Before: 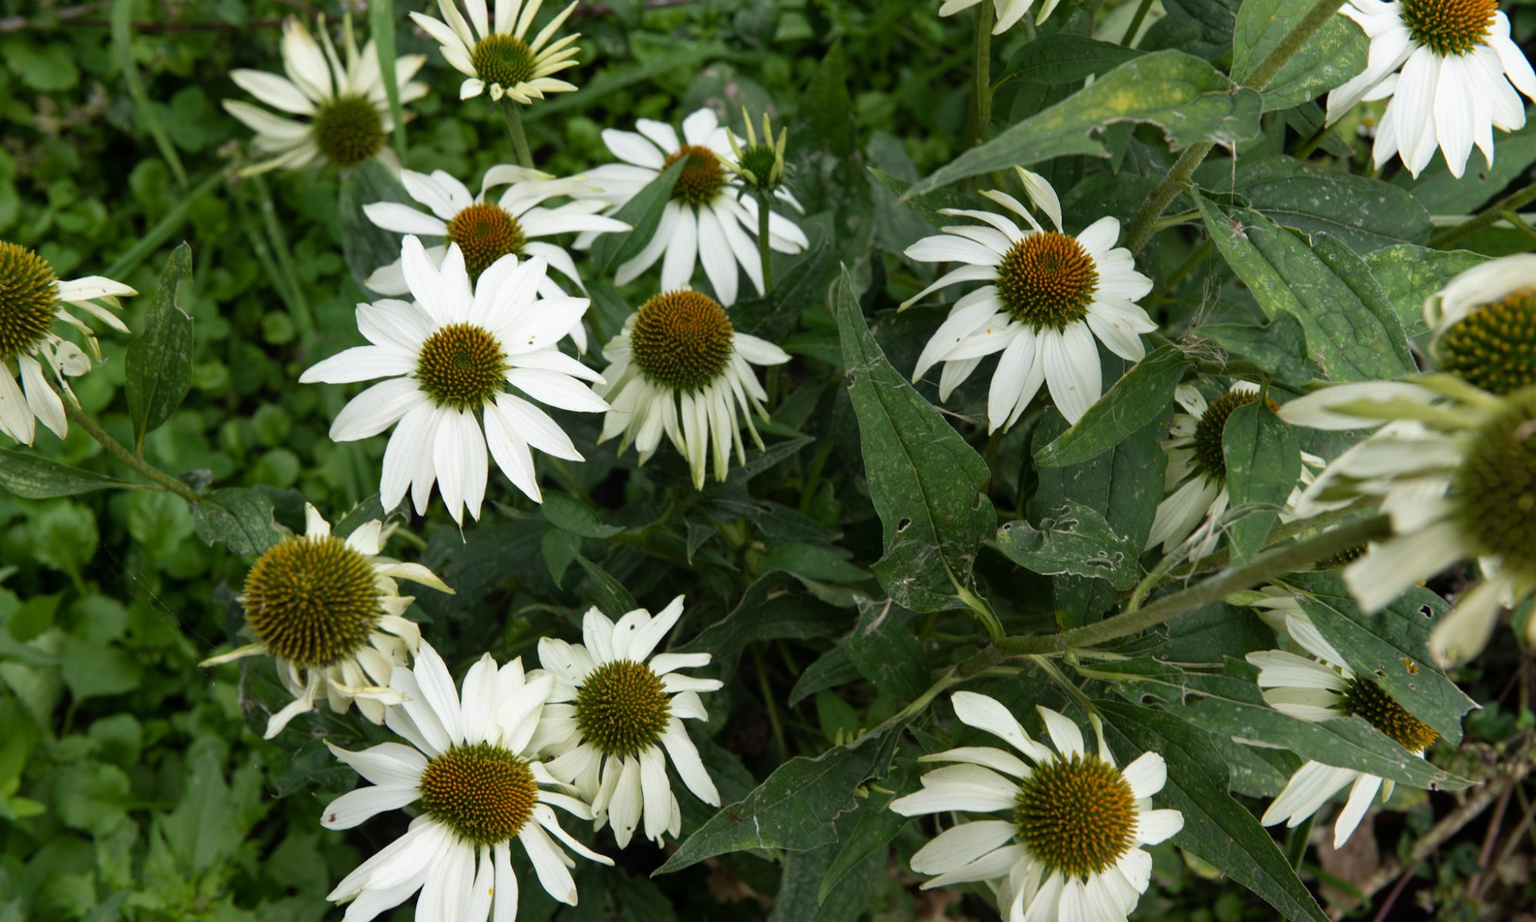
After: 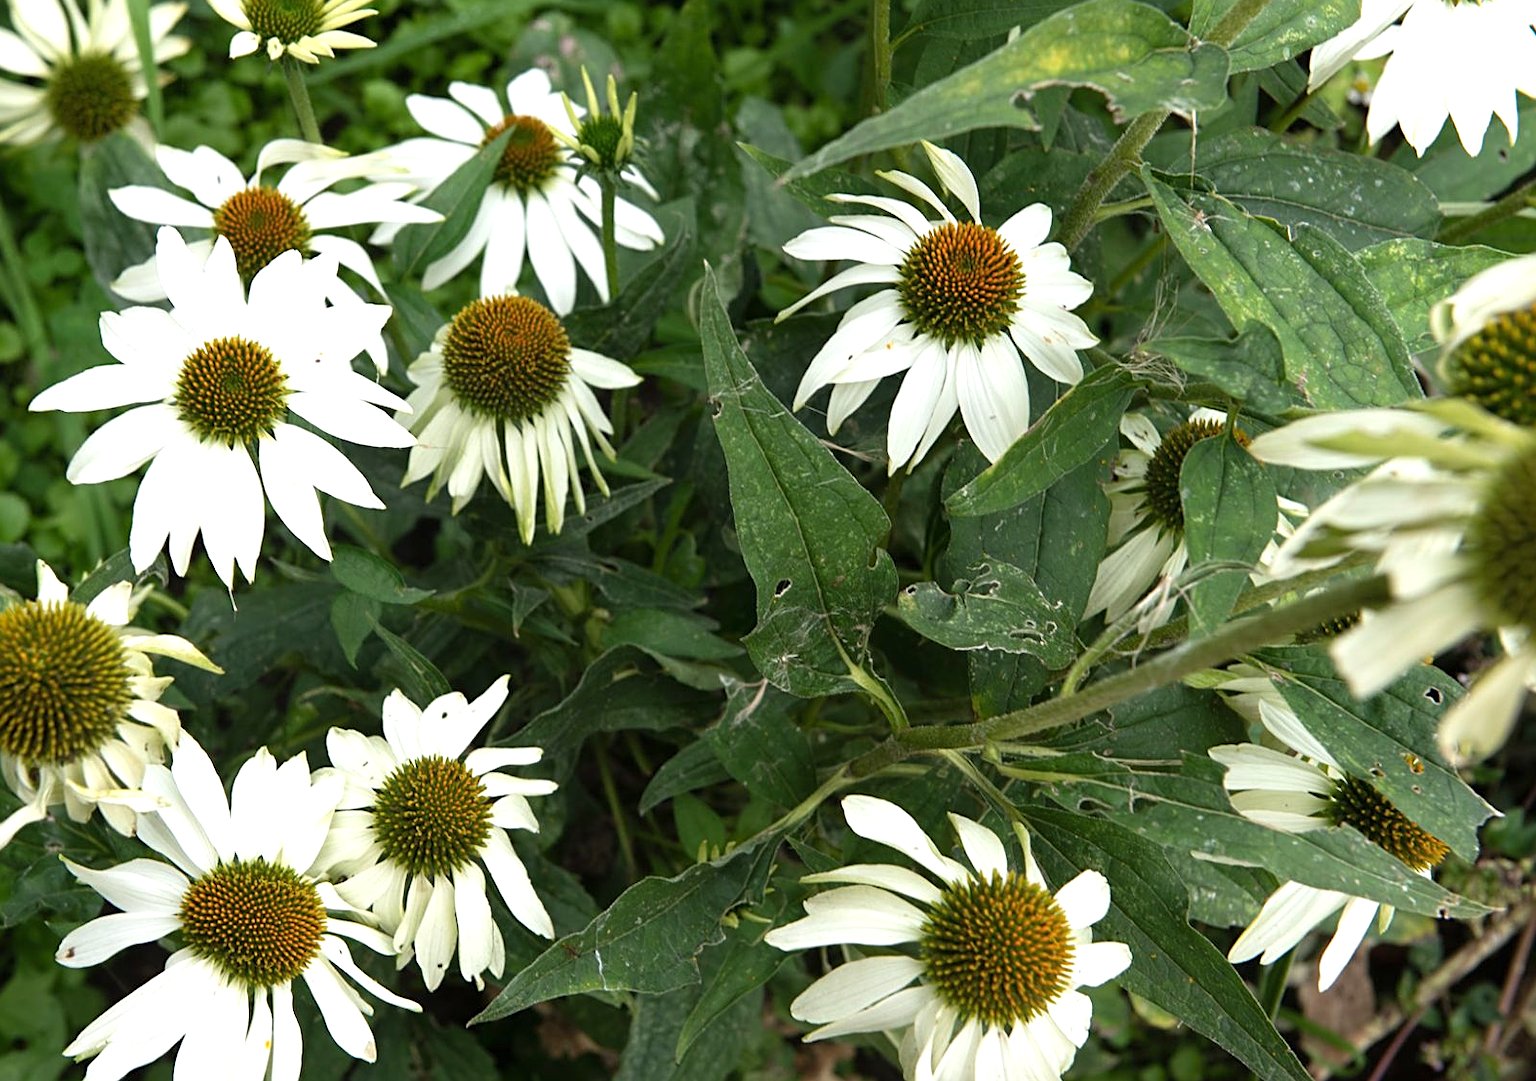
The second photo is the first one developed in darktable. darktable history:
crop and rotate: left 17.959%, top 5.771%, right 1.742%
exposure: black level correction 0, exposure 0.7 EV, compensate exposure bias true, compensate highlight preservation false
sharpen: on, module defaults
